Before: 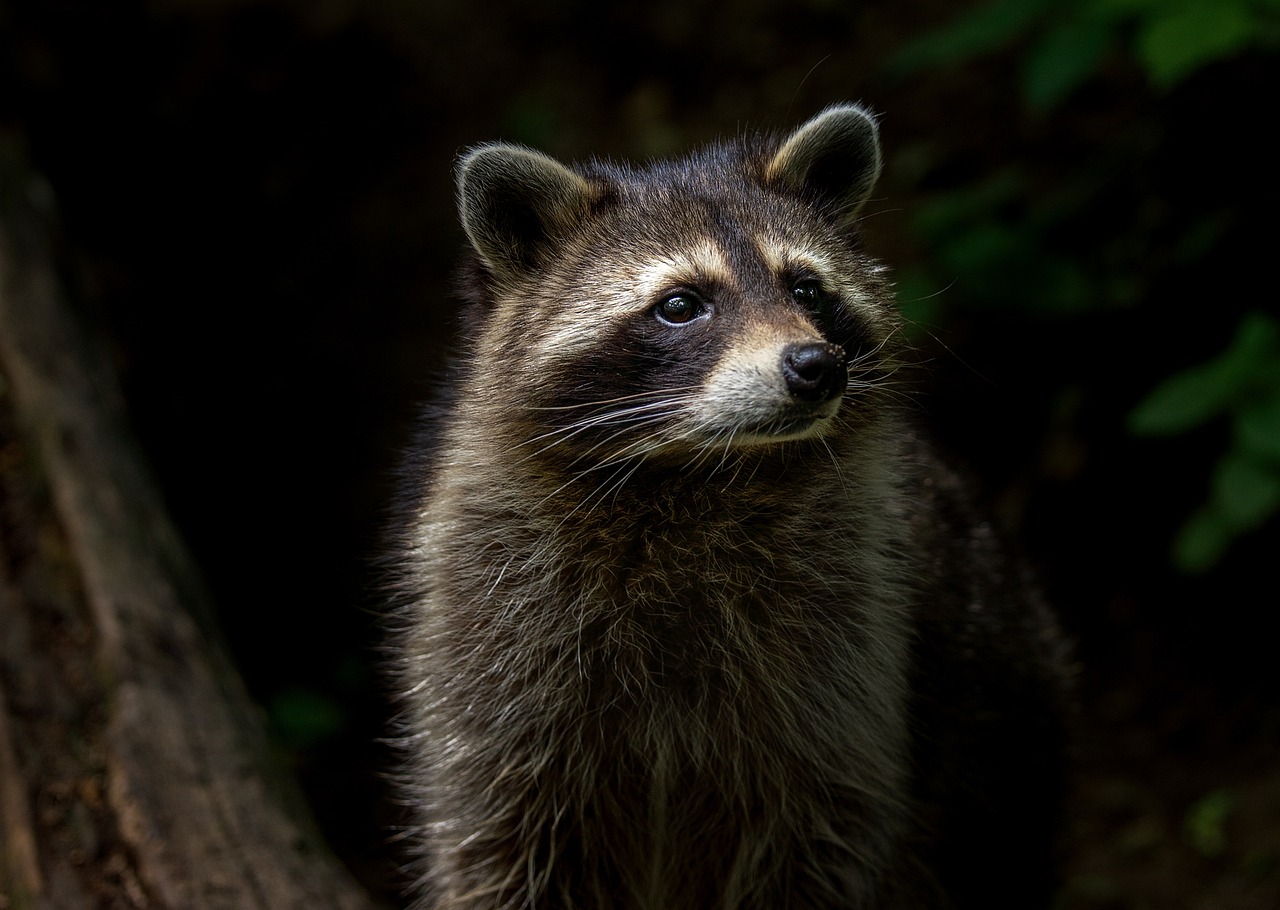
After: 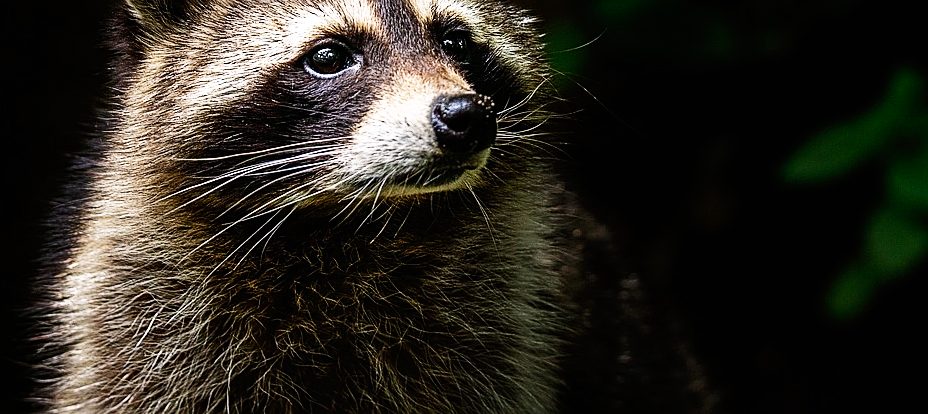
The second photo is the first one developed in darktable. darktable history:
color balance rgb: highlights gain › chroma 1.515%, highlights gain › hue 306.28°, perceptual saturation grading › global saturation 0.635%
crop and rotate: left 27.454%, top 27.433%, bottom 26.979%
base curve: curves: ch0 [(0, 0) (0.007, 0.004) (0.027, 0.03) (0.046, 0.07) (0.207, 0.54) (0.442, 0.872) (0.673, 0.972) (1, 1)], preserve colors none
sharpen: amount 0.547
